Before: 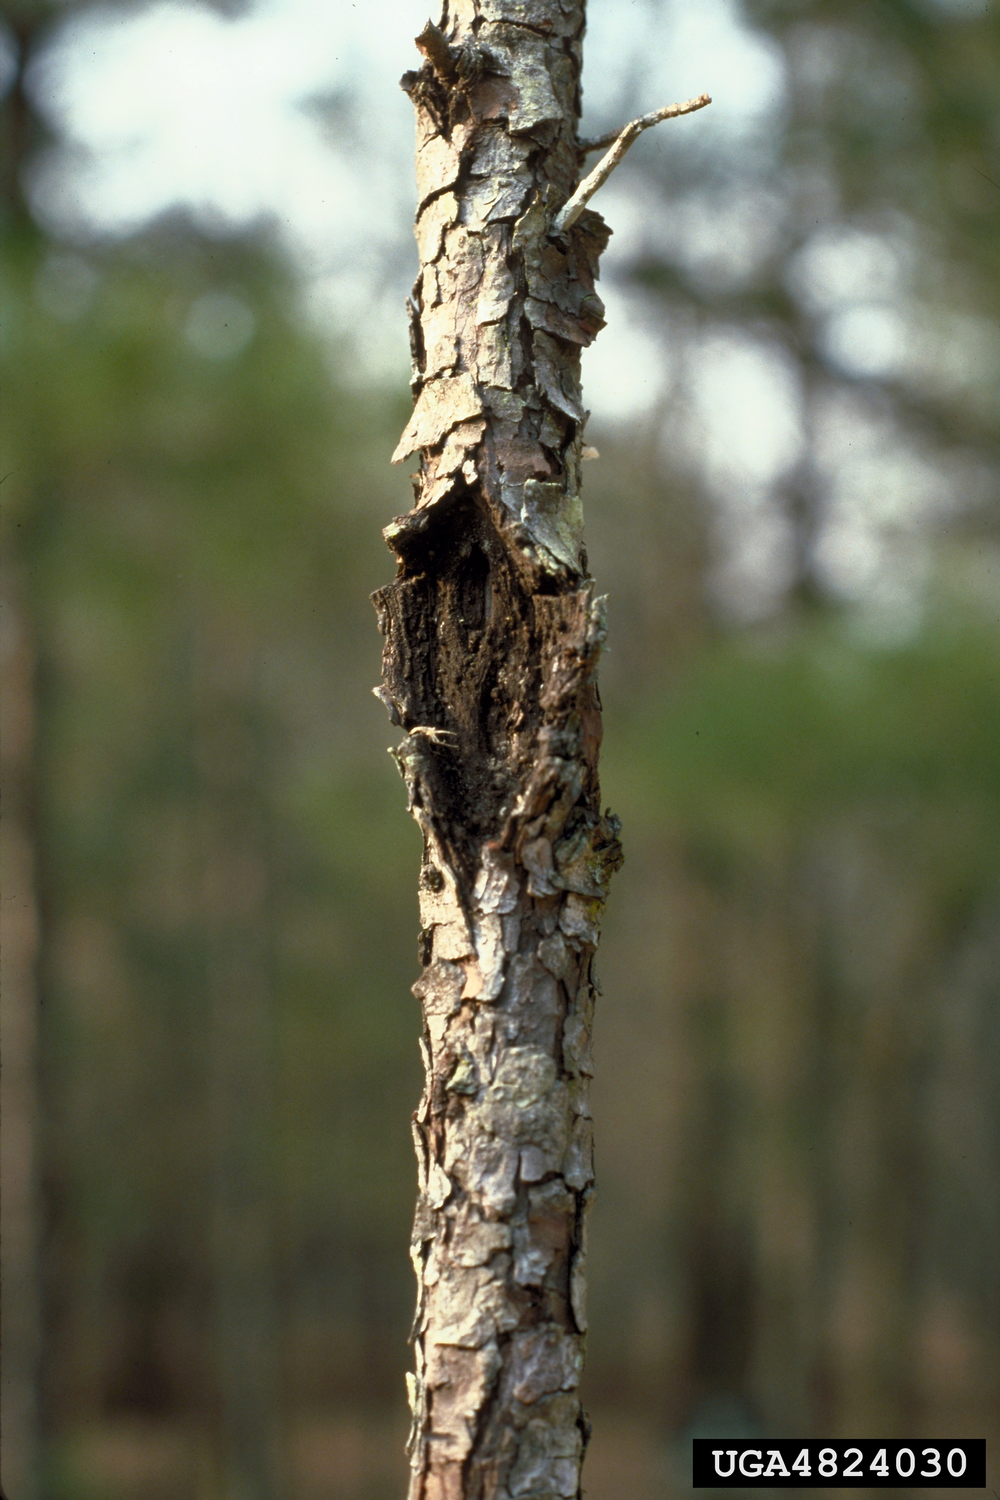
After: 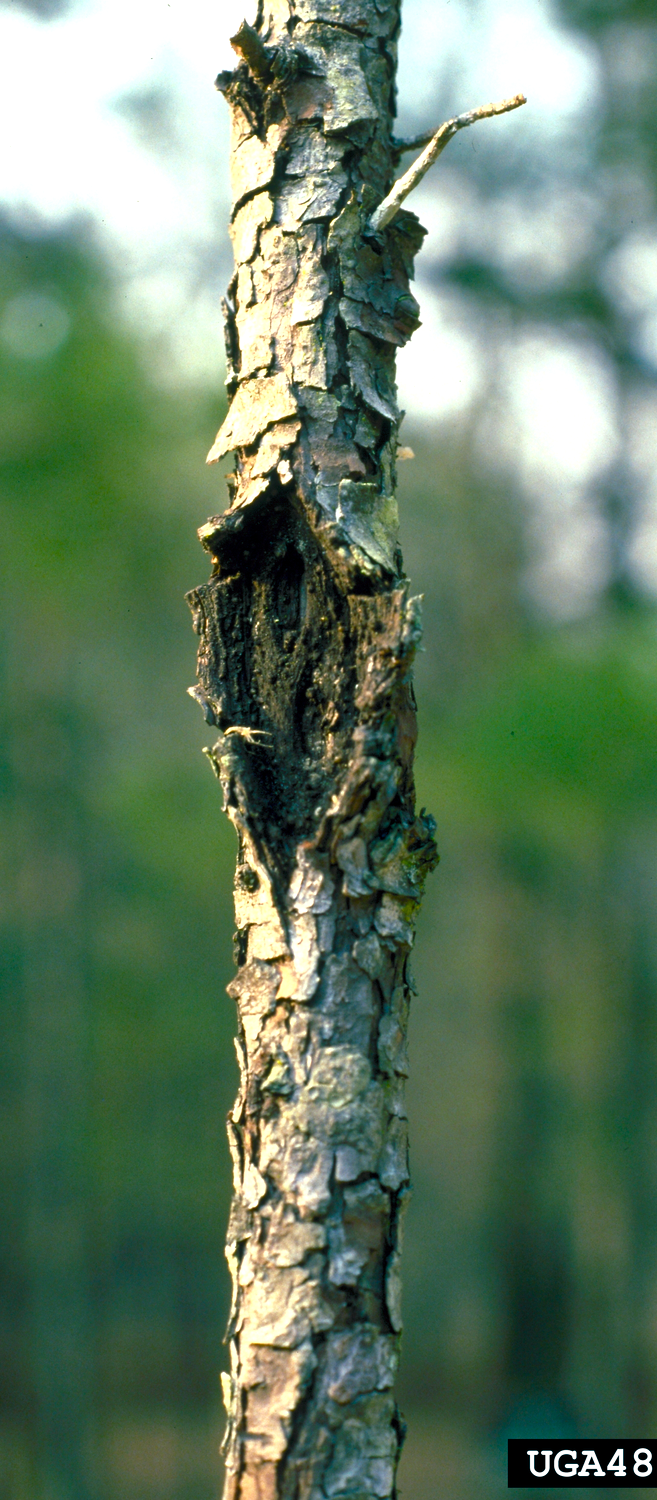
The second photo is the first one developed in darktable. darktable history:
crop and rotate: left 18.563%, right 15.644%
contrast brightness saturation: saturation -0.066
color balance rgb: shadows lift › luminance -28.596%, shadows lift › chroma 10.162%, shadows lift › hue 229.62°, perceptual saturation grading › global saturation 25.92%, perceptual brilliance grading › global brilliance 9.979%, perceptual brilliance grading › shadows 15.182%, global vibrance 33.314%
